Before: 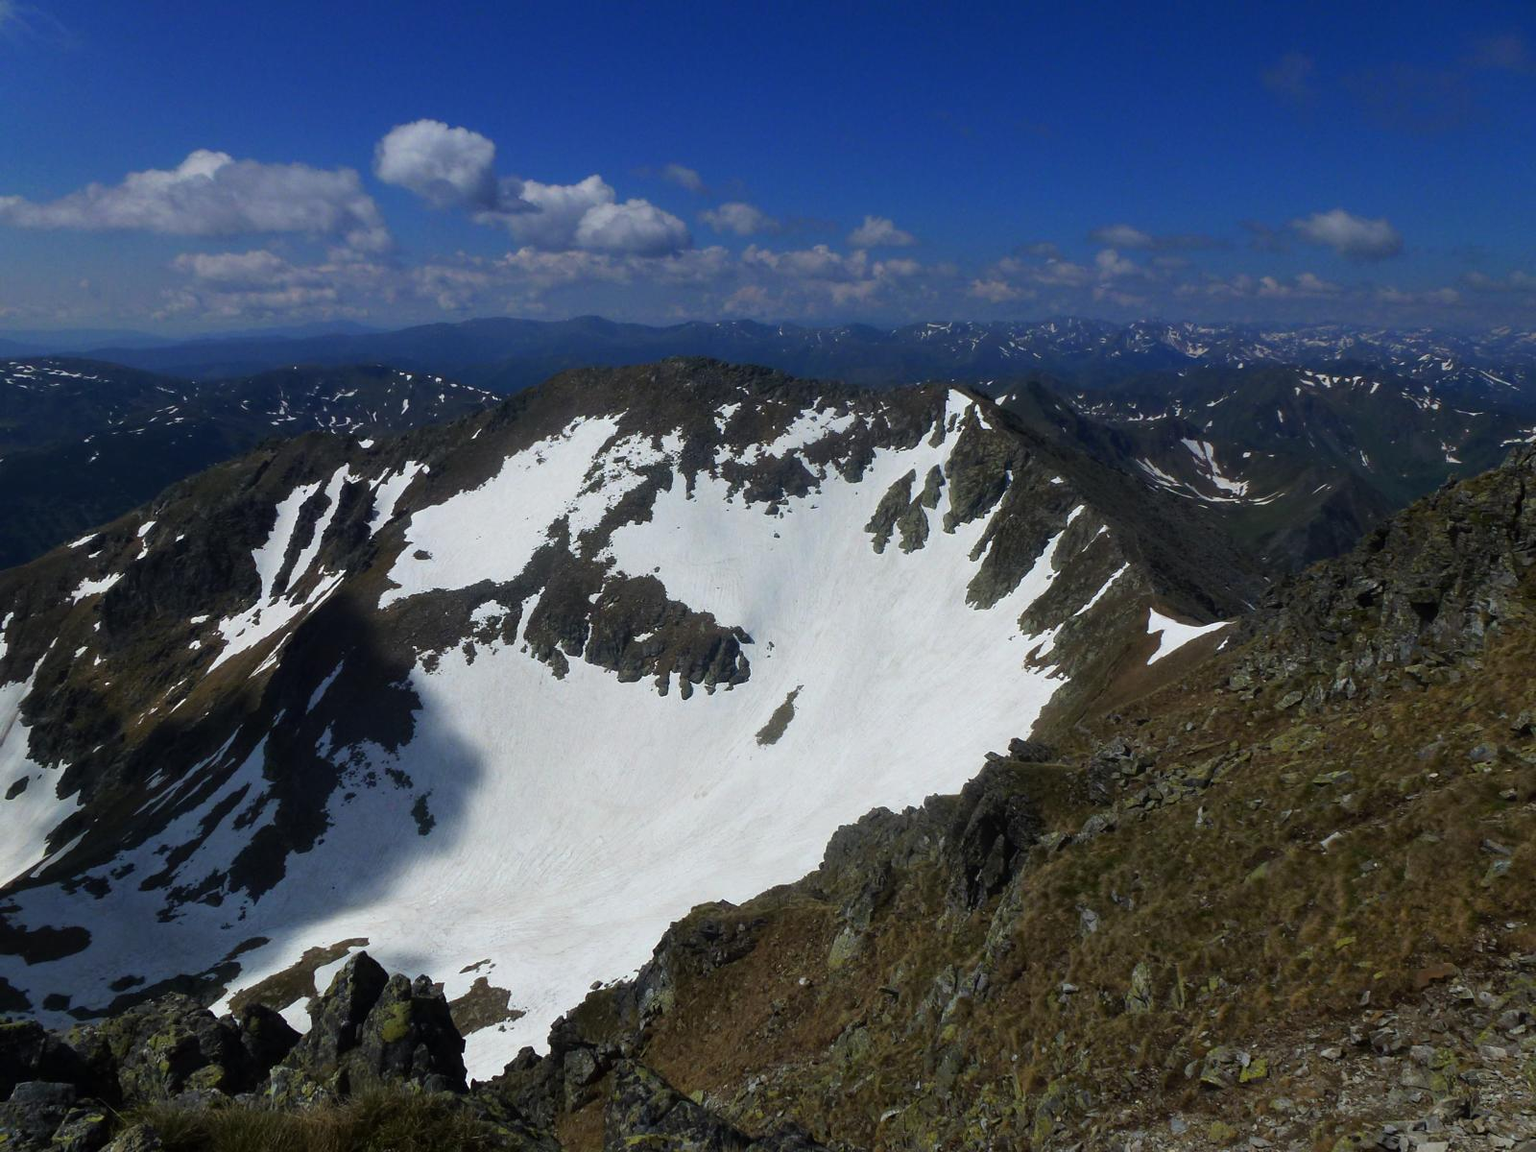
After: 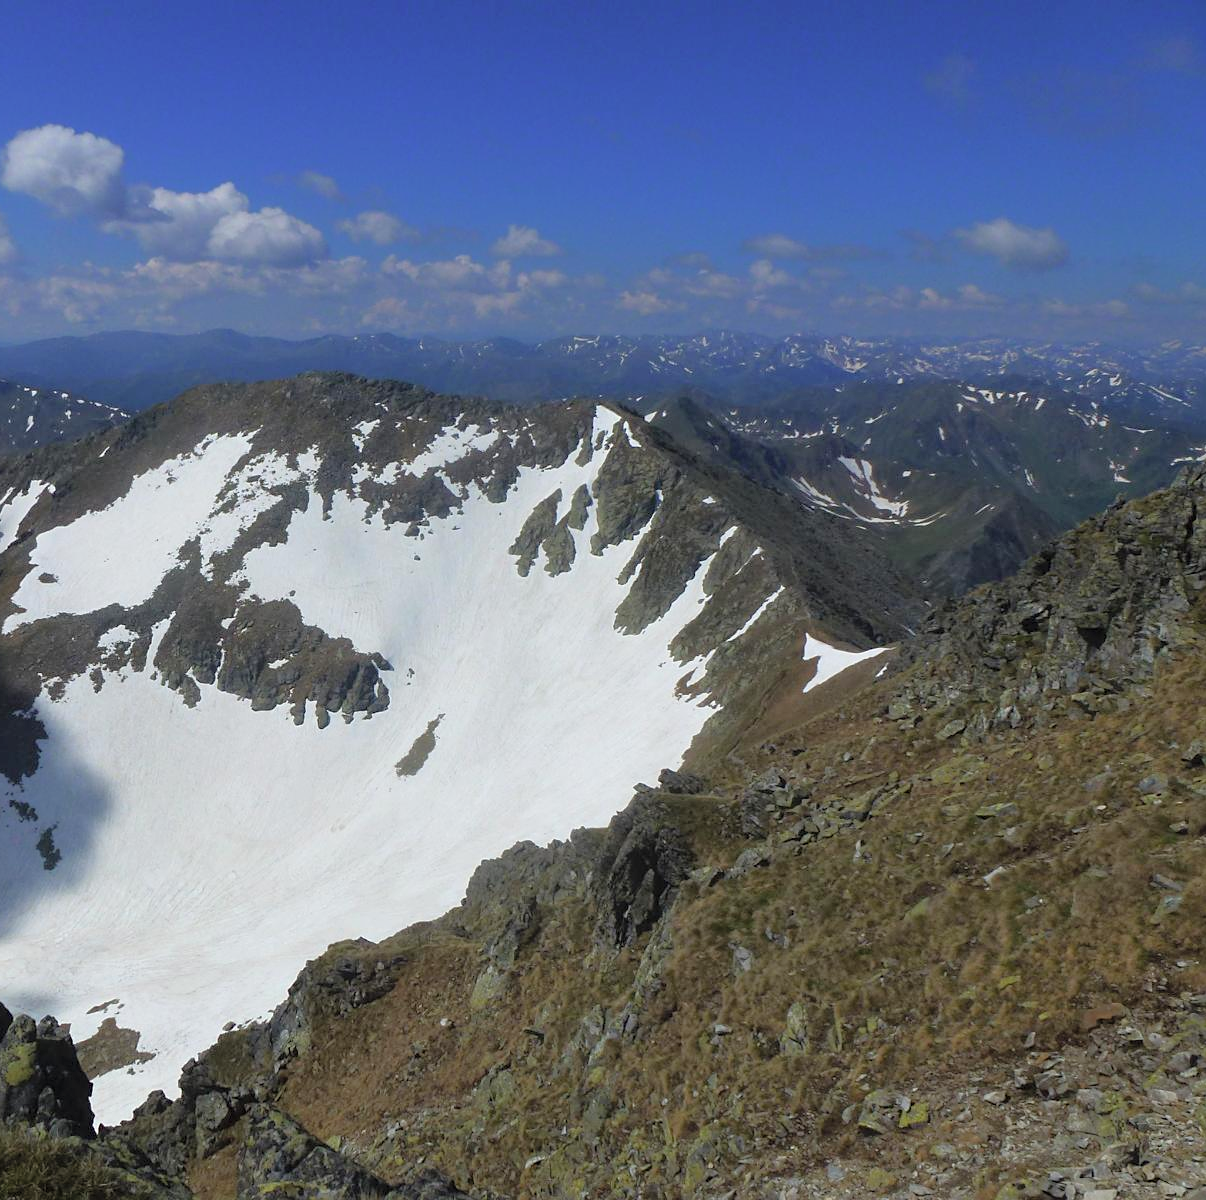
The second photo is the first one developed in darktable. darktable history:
contrast brightness saturation: brightness 0.15
sharpen: amount 0.2
crop and rotate: left 24.6%
rgb curve: curves: ch0 [(0, 0) (0.053, 0.068) (0.122, 0.128) (1, 1)]
